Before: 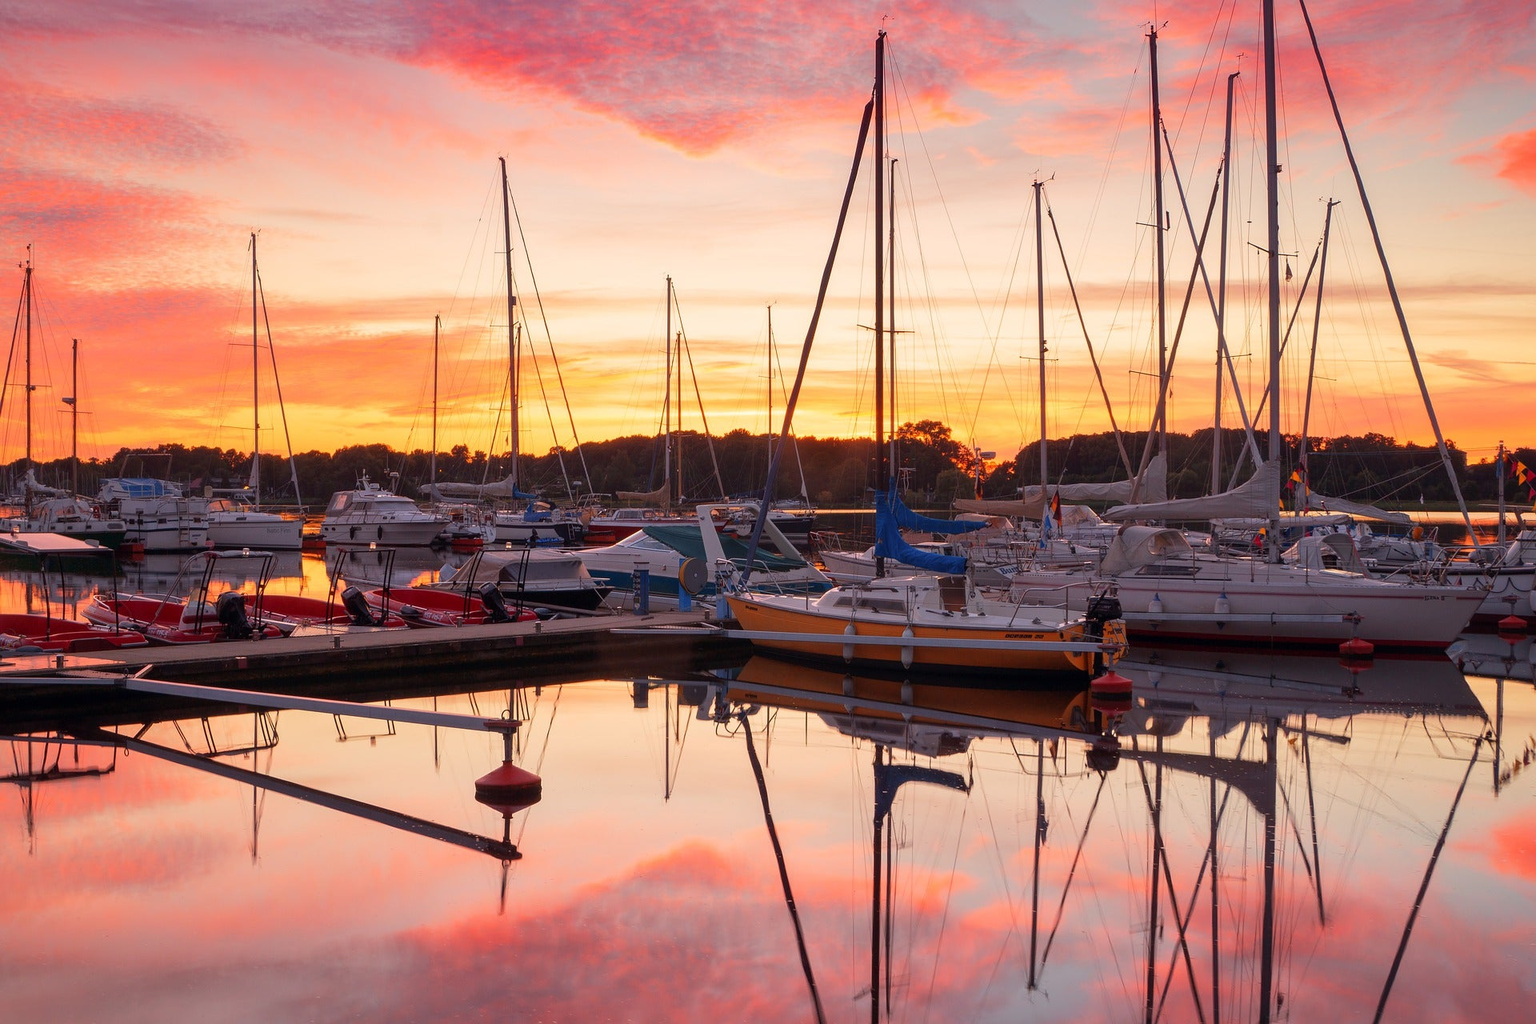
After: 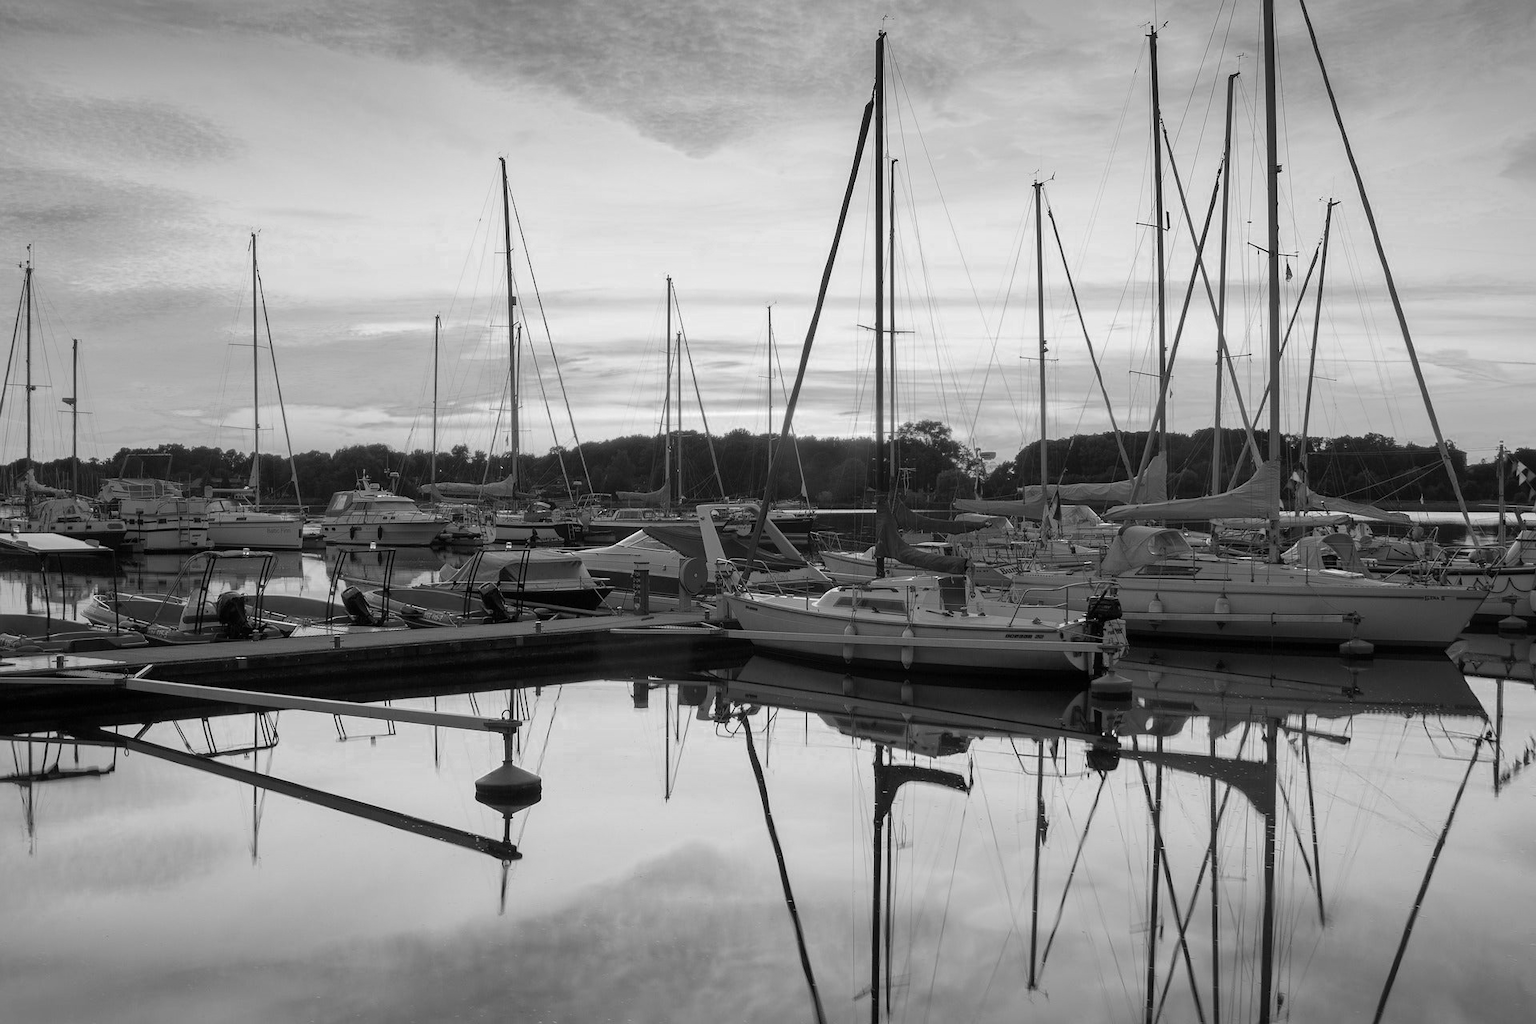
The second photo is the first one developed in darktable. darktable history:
color zones: curves: ch0 [(0.002, 0.589) (0.107, 0.484) (0.146, 0.249) (0.217, 0.352) (0.309, 0.525) (0.39, 0.404) (0.455, 0.169) (0.597, 0.055) (0.724, 0.212) (0.775, 0.691) (0.869, 0.571) (1, 0.587)]; ch1 [(0, 0) (0.143, 0) (0.286, 0) (0.429, 0) (0.571, 0) (0.714, 0) (0.857, 0)]
color contrast: green-magenta contrast 0.3, blue-yellow contrast 0.15
